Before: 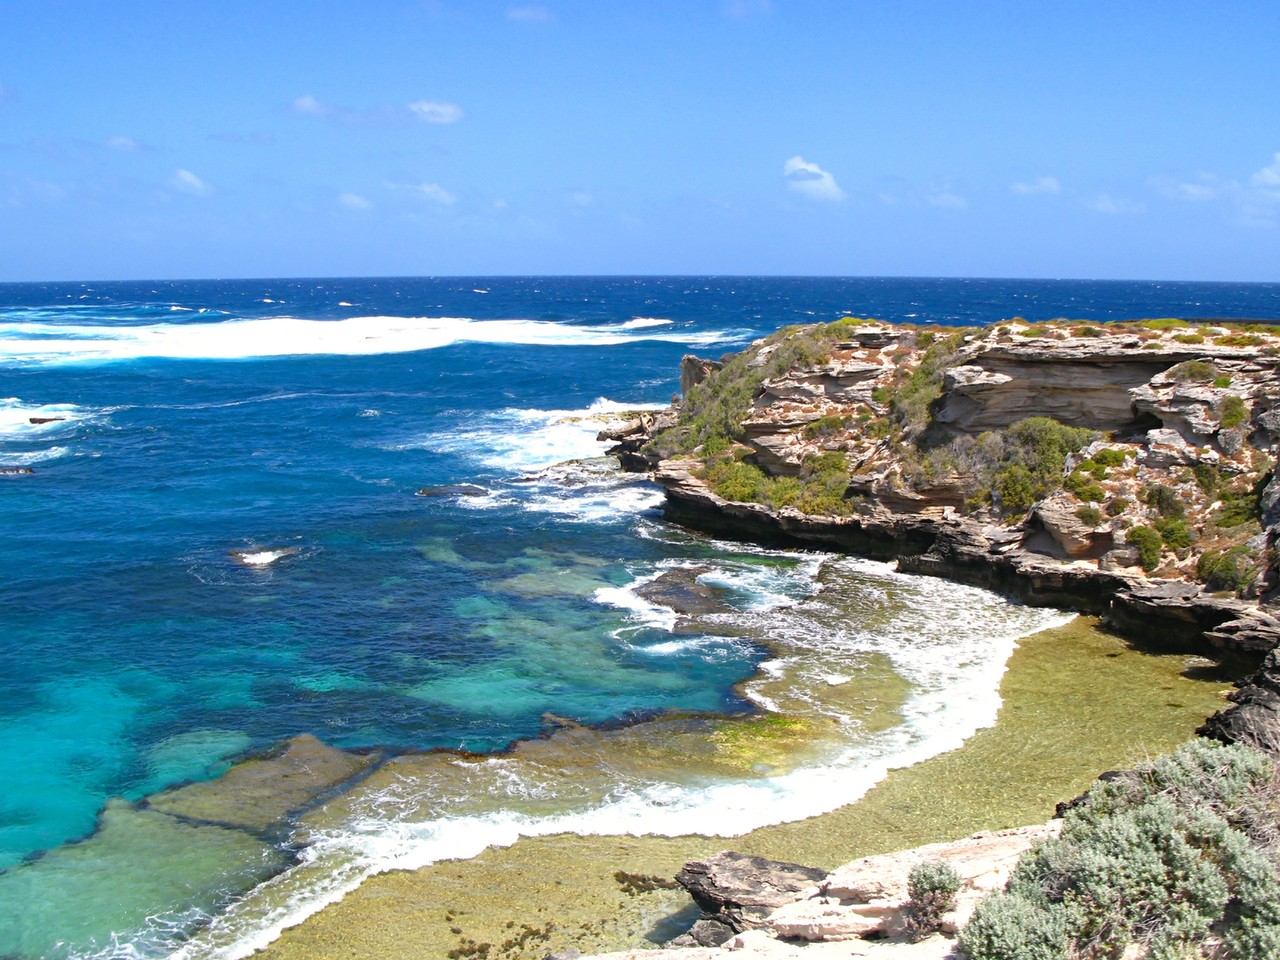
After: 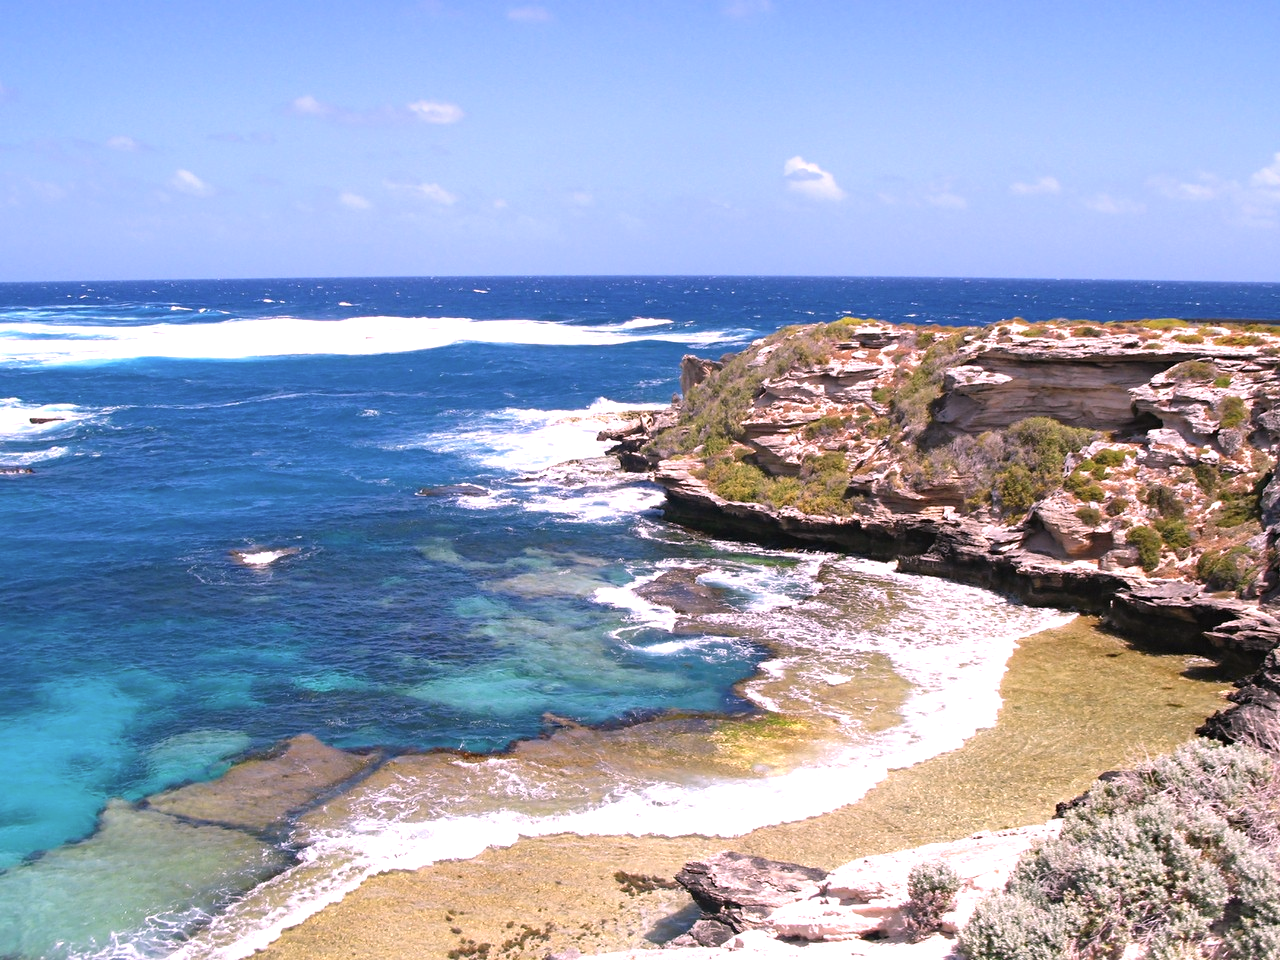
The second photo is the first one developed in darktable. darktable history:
exposure: exposure 0.2 EV, compensate highlight preservation false
contrast brightness saturation: saturation -0.17
white balance: red 1.188, blue 1.11
